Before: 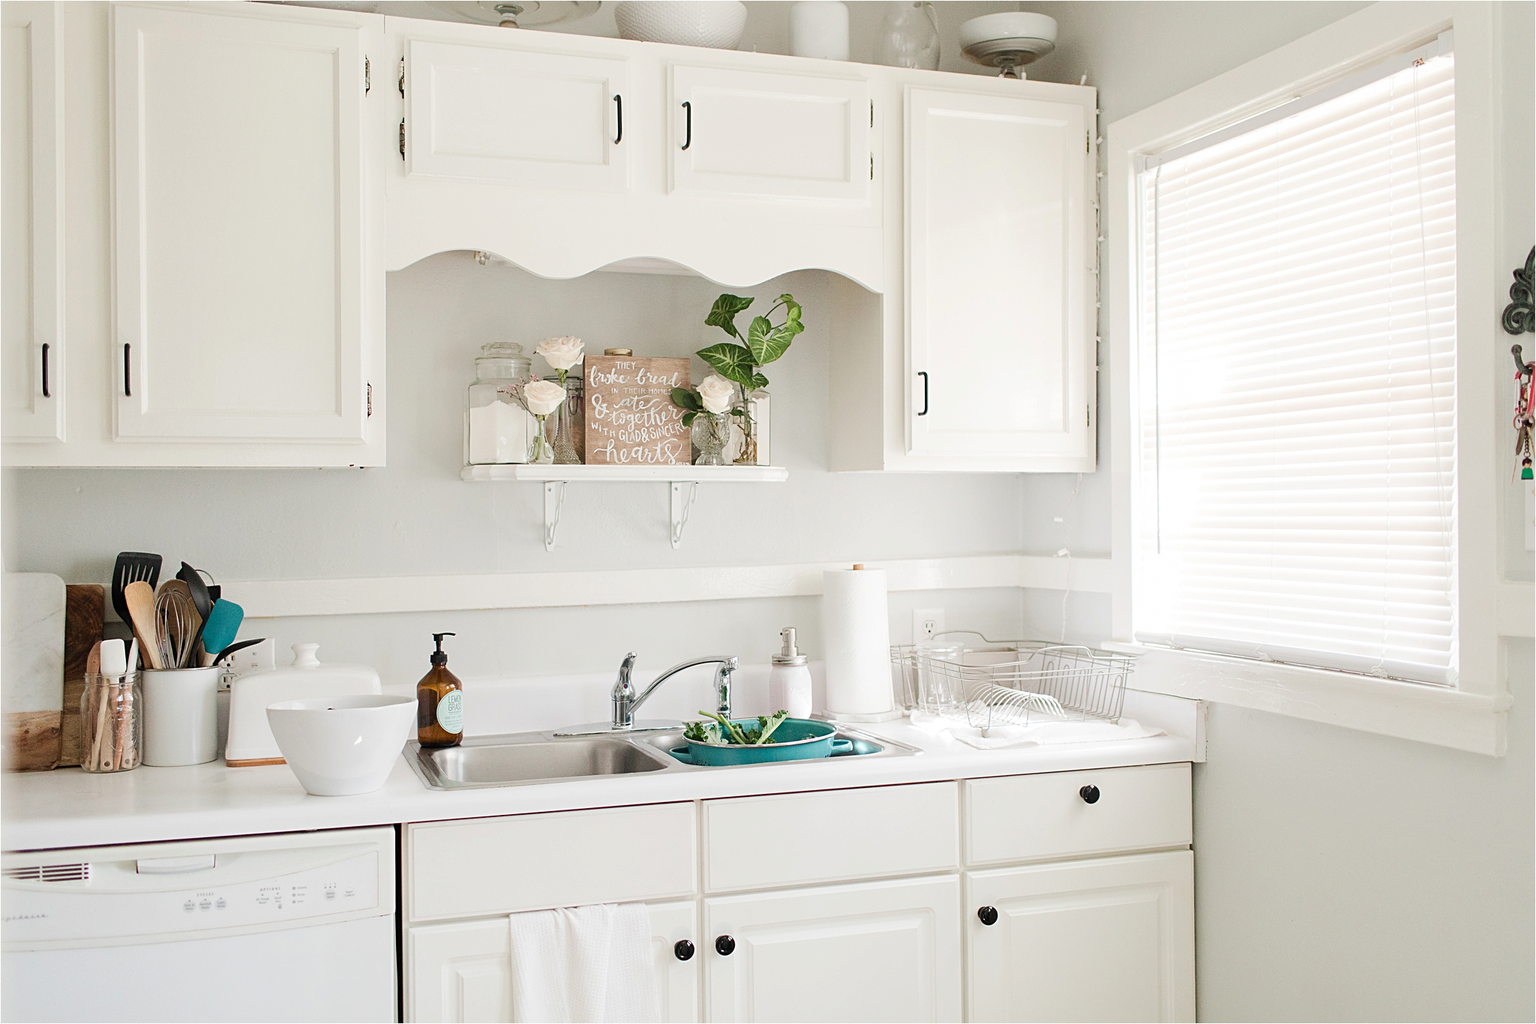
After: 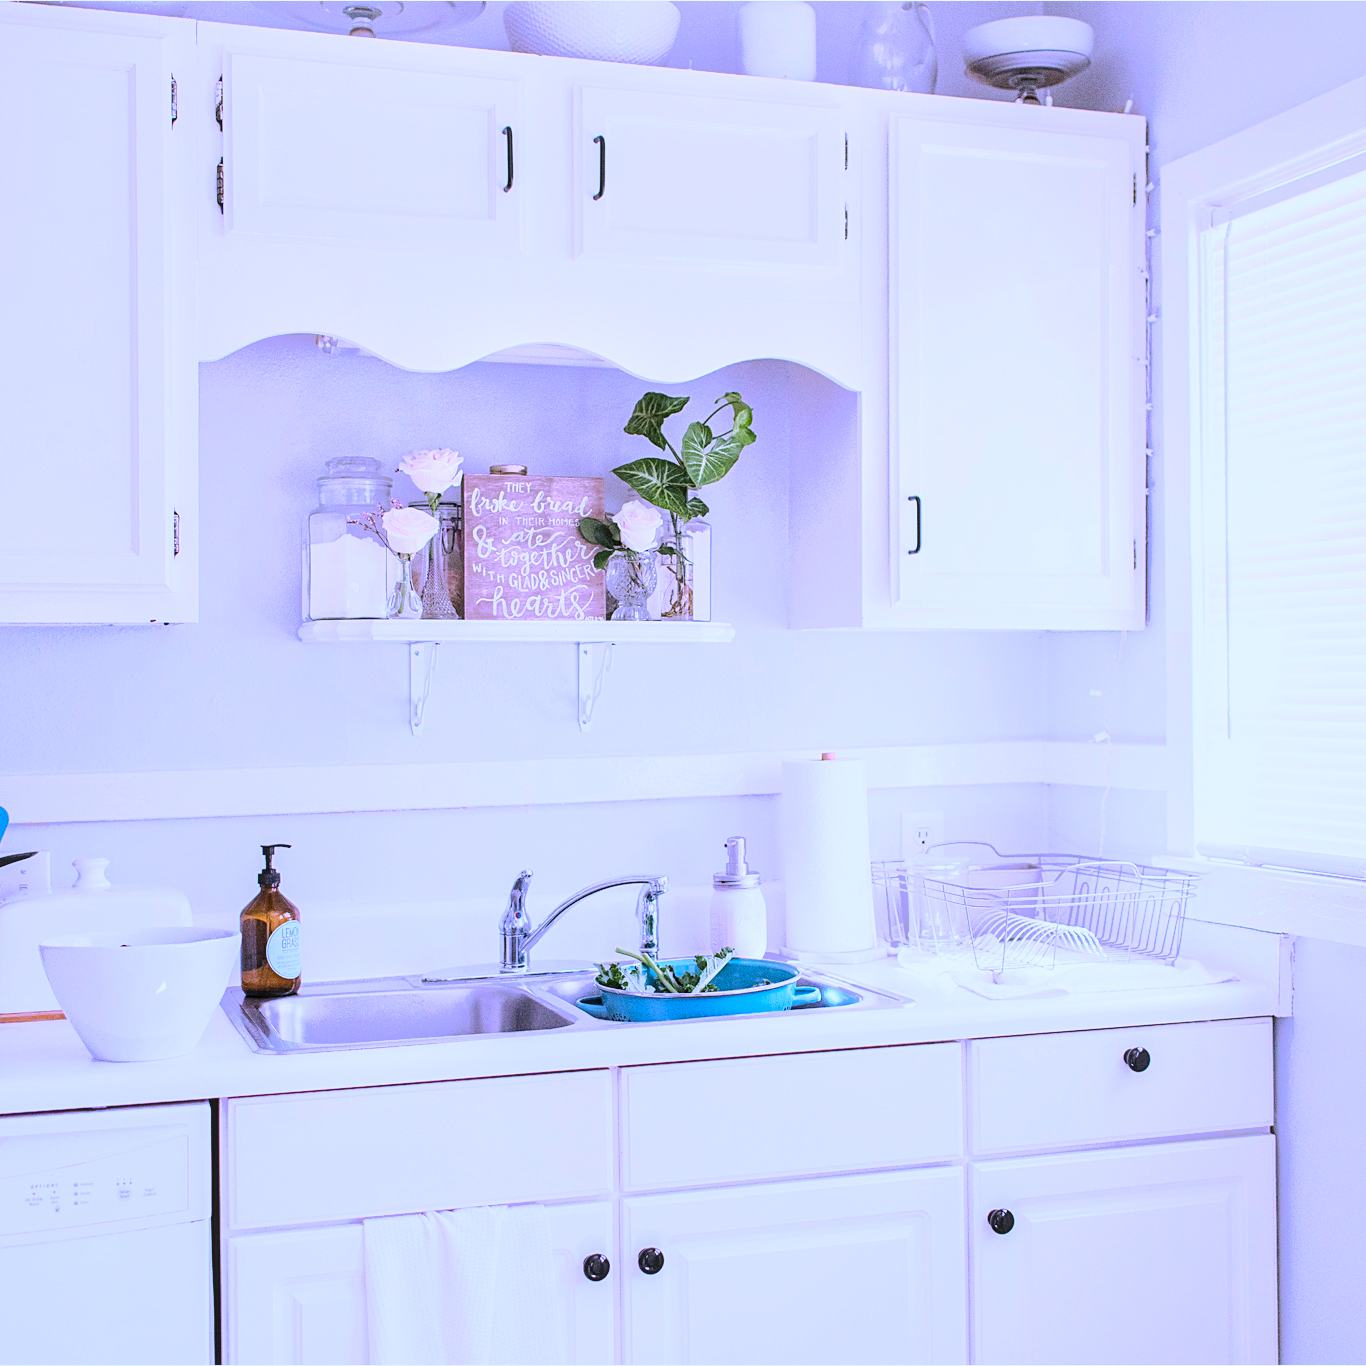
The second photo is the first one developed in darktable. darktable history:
crop and rotate: left 15.446%, right 17.836%
contrast brightness saturation: contrast 0.05, brightness 0.06, saturation 0.01
exposure: exposure 0.426 EV, compensate highlight preservation false
local contrast: on, module defaults
tone equalizer: -8 EV -0.75 EV, -7 EV -0.7 EV, -6 EV -0.6 EV, -5 EV -0.4 EV, -3 EV 0.4 EV, -2 EV 0.6 EV, -1 EV 0.7 EV, +0 EV 0.75 EV, edges refinement/feathering 500, mask exposure compensation -1.57 EV, preserve details no
global tonemap: drago (1, 100), detail 1
white balance: red 0.98, blue 1.61
